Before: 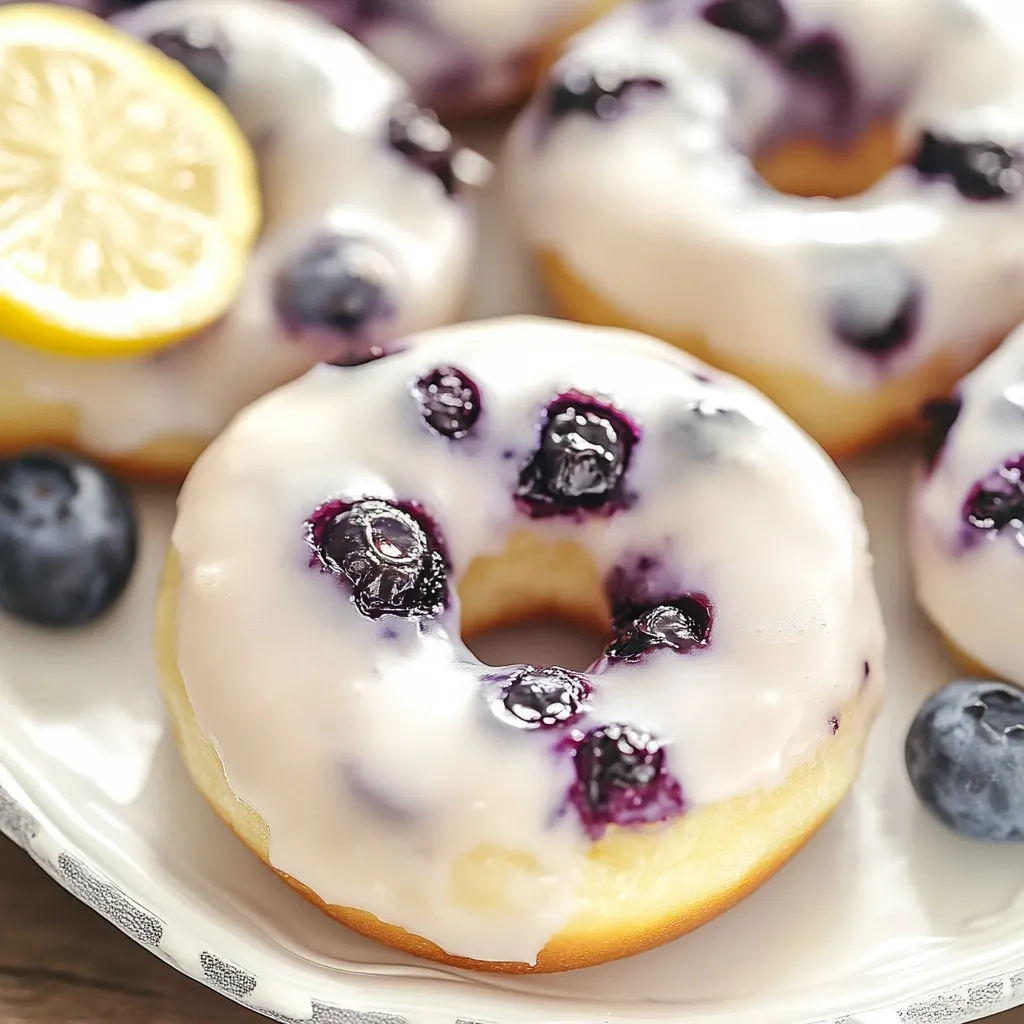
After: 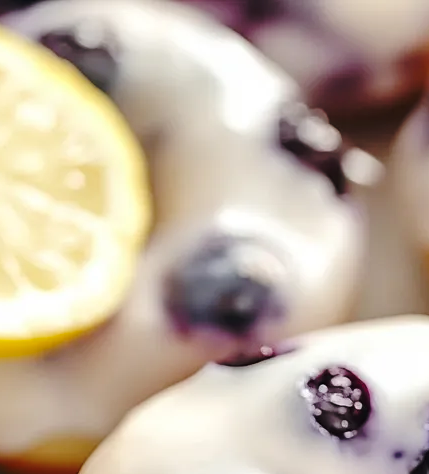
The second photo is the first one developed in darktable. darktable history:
crop and rotate: left 10.817%, top 0.062%, right 47.194%, bottom 53.626%
base curve: curves: ch0 [(0, 0) (0.073, 0.04) (0.157, 0.139) (0.492, 0.492) (0.758, 0.758) (1, 1)], preserve colors none
